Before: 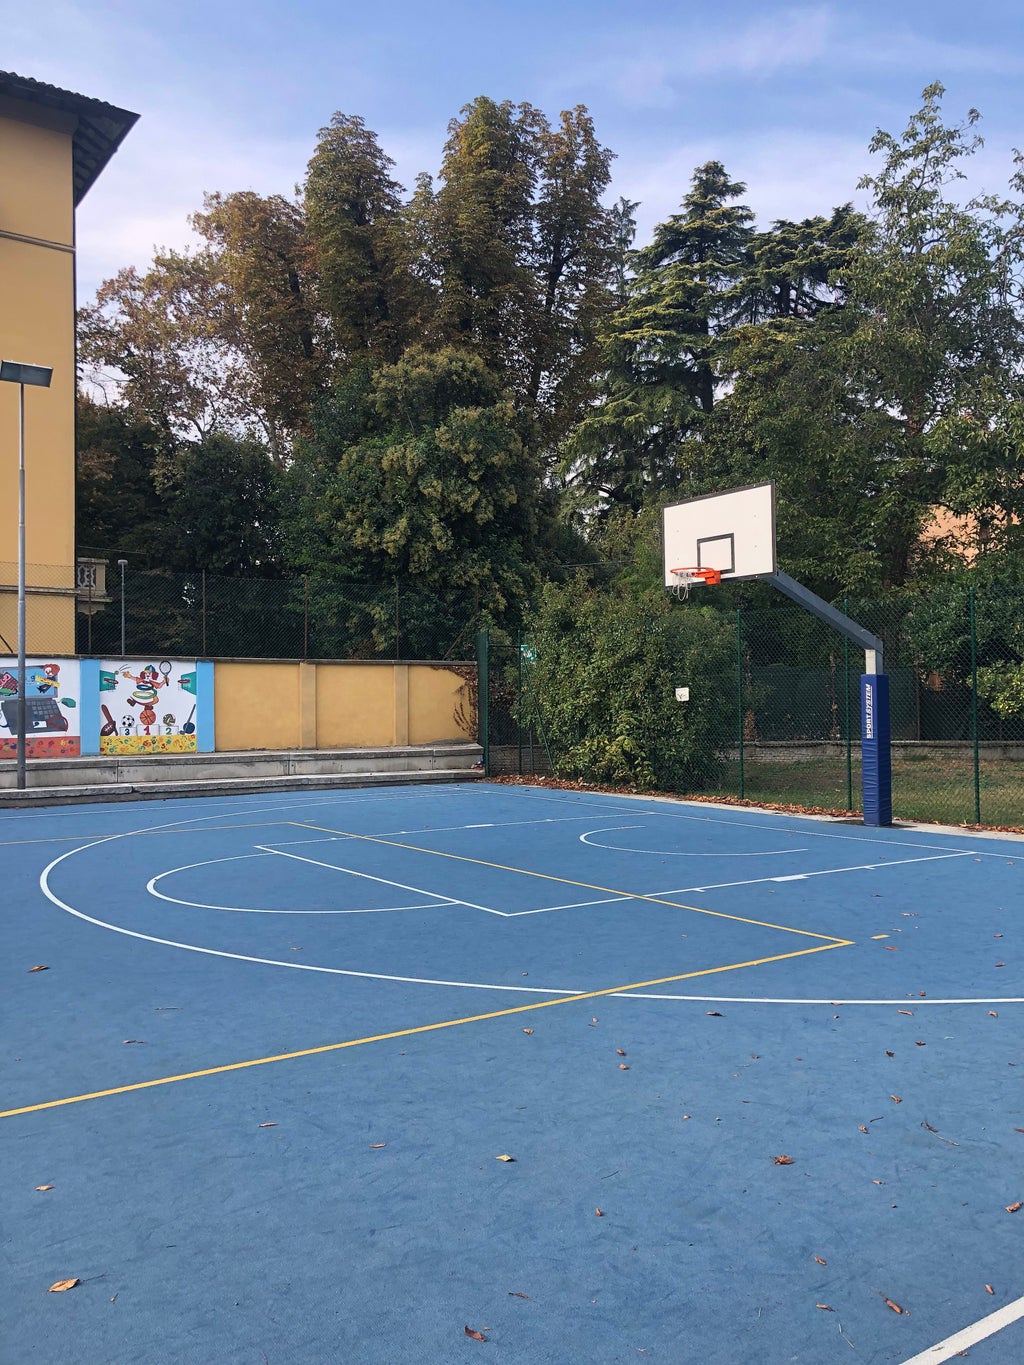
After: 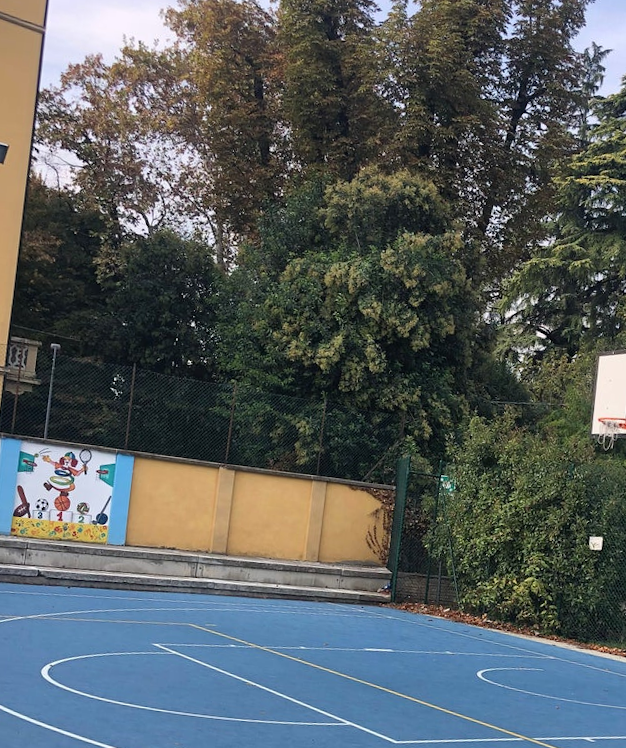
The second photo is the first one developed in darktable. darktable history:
shadows and highlights: shadows 36.83, highlights -27.61, soften with gaussian
crop and rotate: angle -6.74°, left 2.042%, top 6.966%, right 27.652%, bottom 30.034%
